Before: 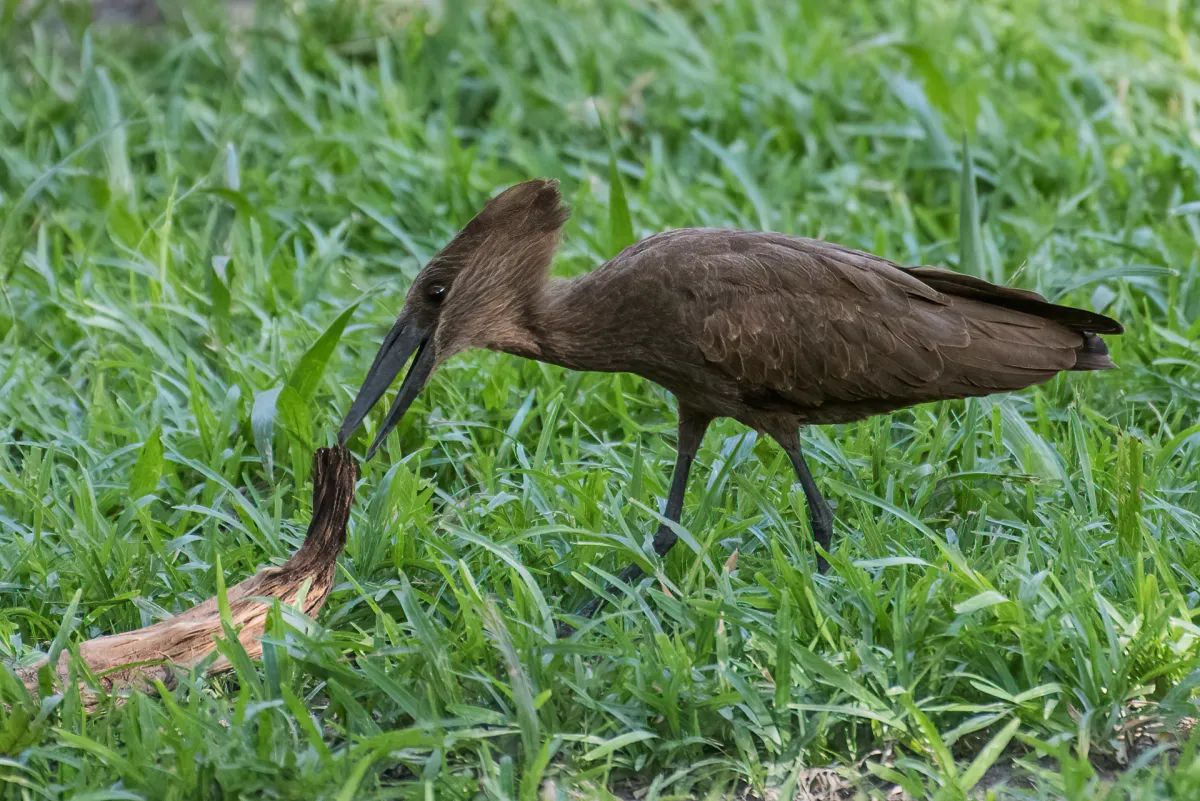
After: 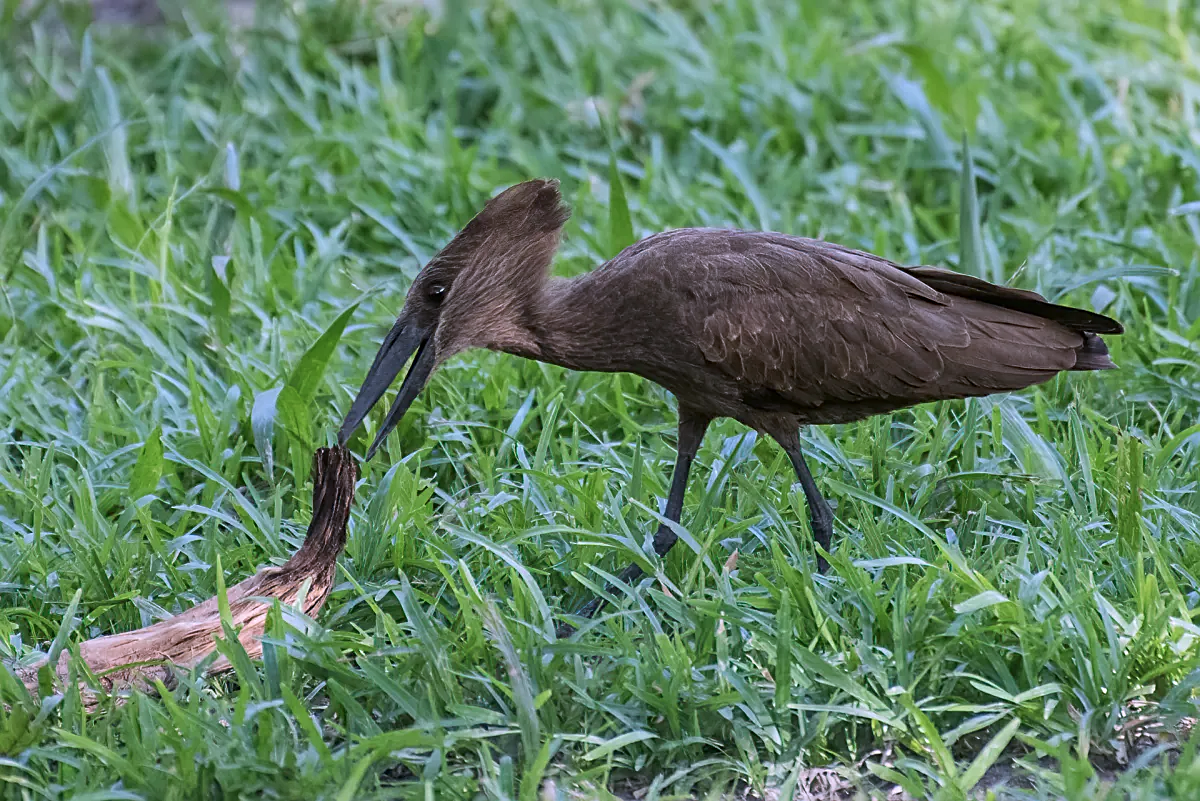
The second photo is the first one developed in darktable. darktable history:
color calibration: illuminant custom, x 0.367, y 0.392, temperature 4432.5 K
sharpen: on, module defaults
